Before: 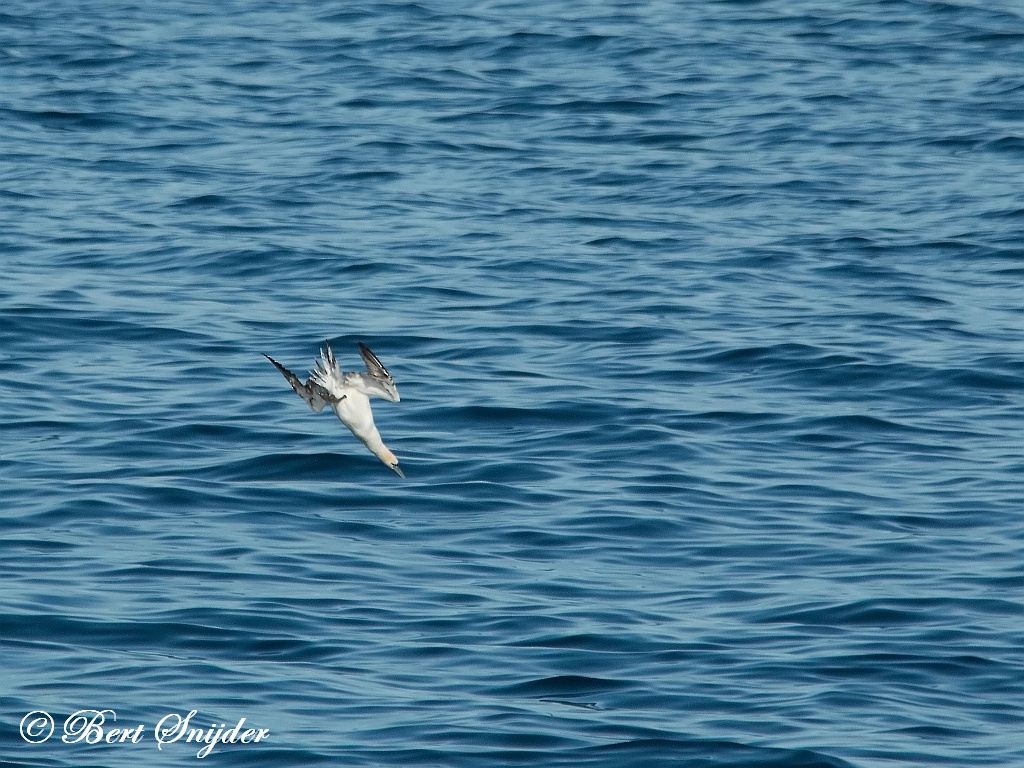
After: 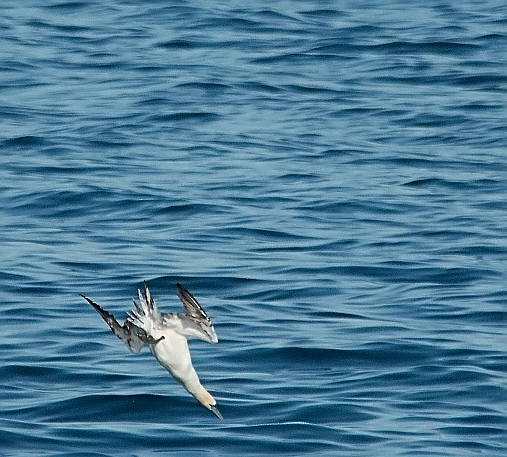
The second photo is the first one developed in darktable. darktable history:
crop: left 17.782%, top 7.779%, right 32.638%, bottom 32.6%
sharpen: on, module defaults
